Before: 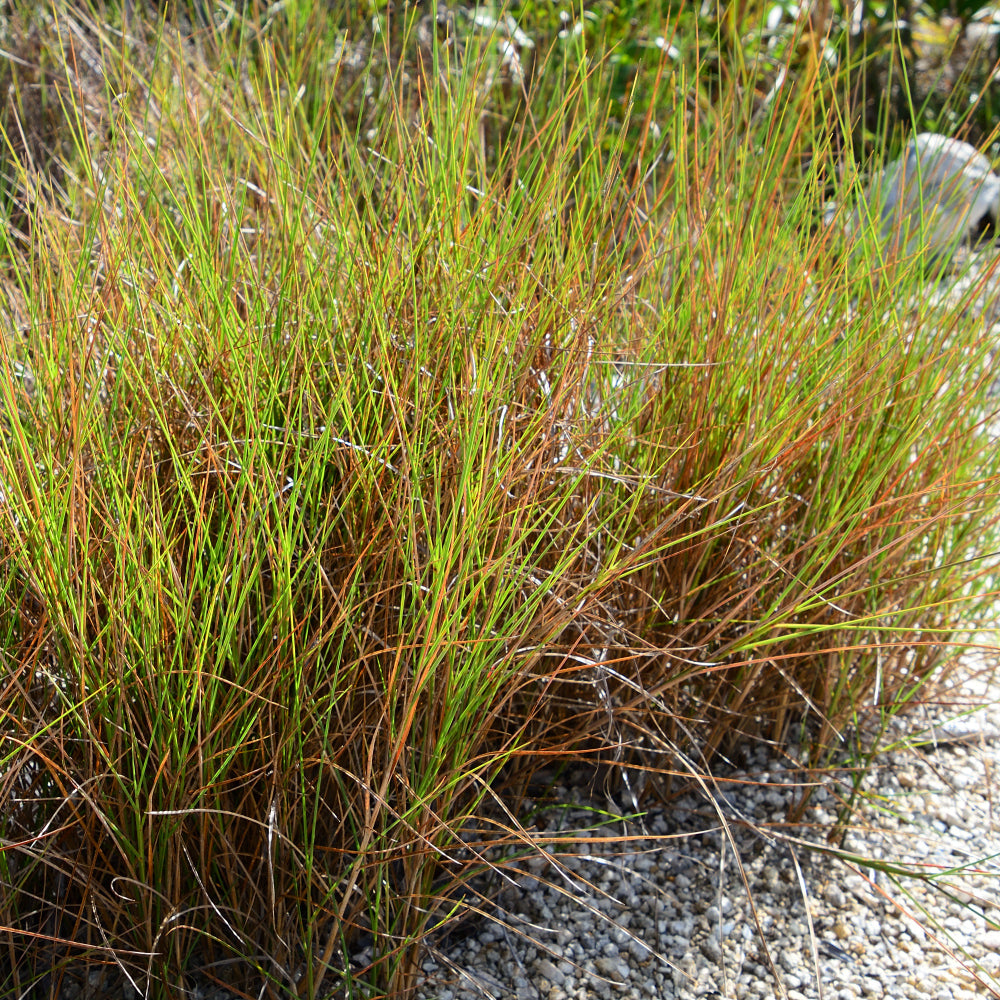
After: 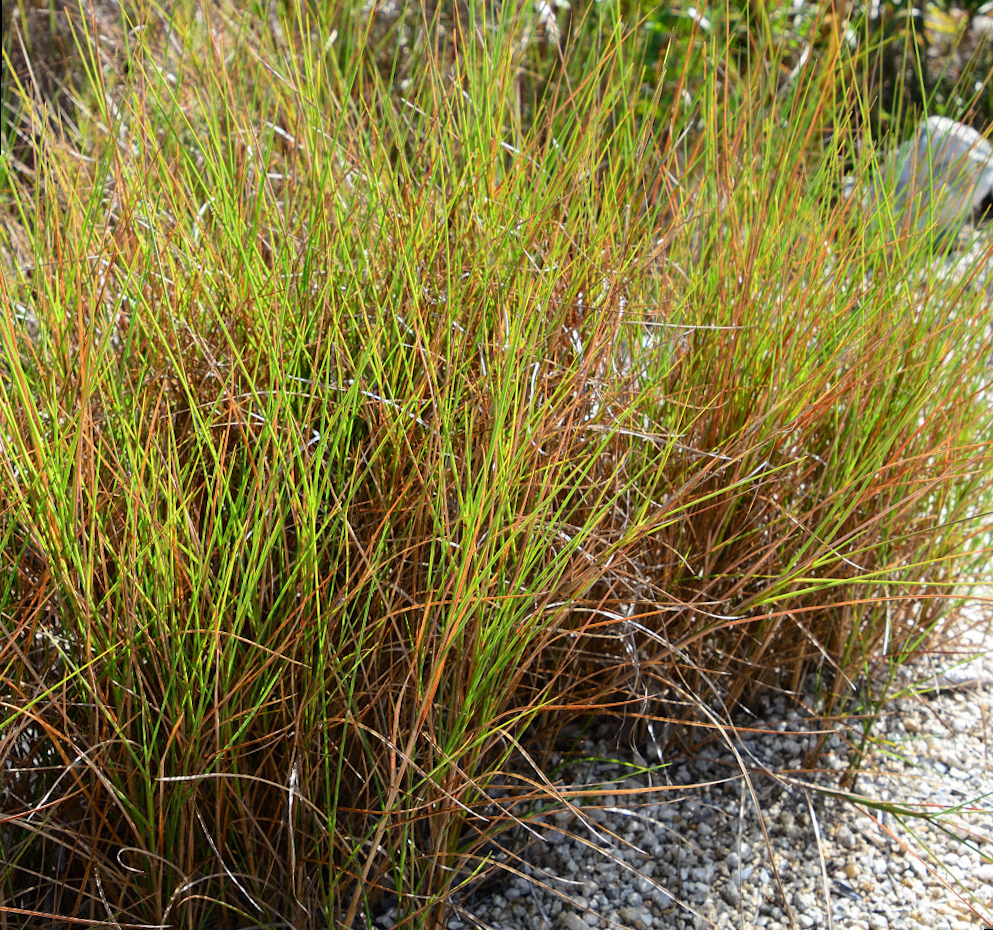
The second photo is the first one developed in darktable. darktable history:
exposure: compensate highlight preservation false
rotate and perspective: rotation 0.679°, lens shift (horizontal) 0.136, crop left 0.009, crop right 0.991, crop top 0.078, crop bottom 0.95
